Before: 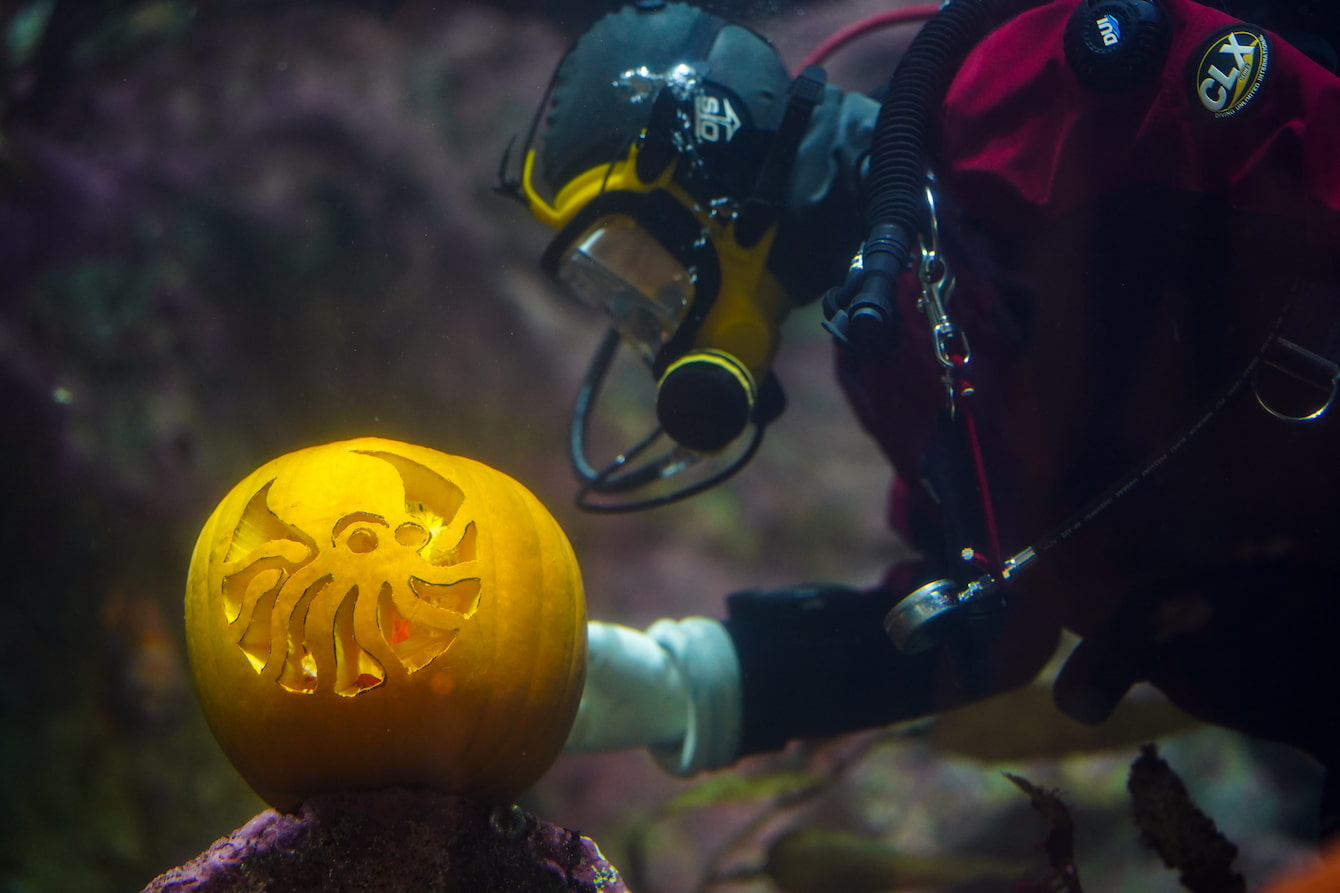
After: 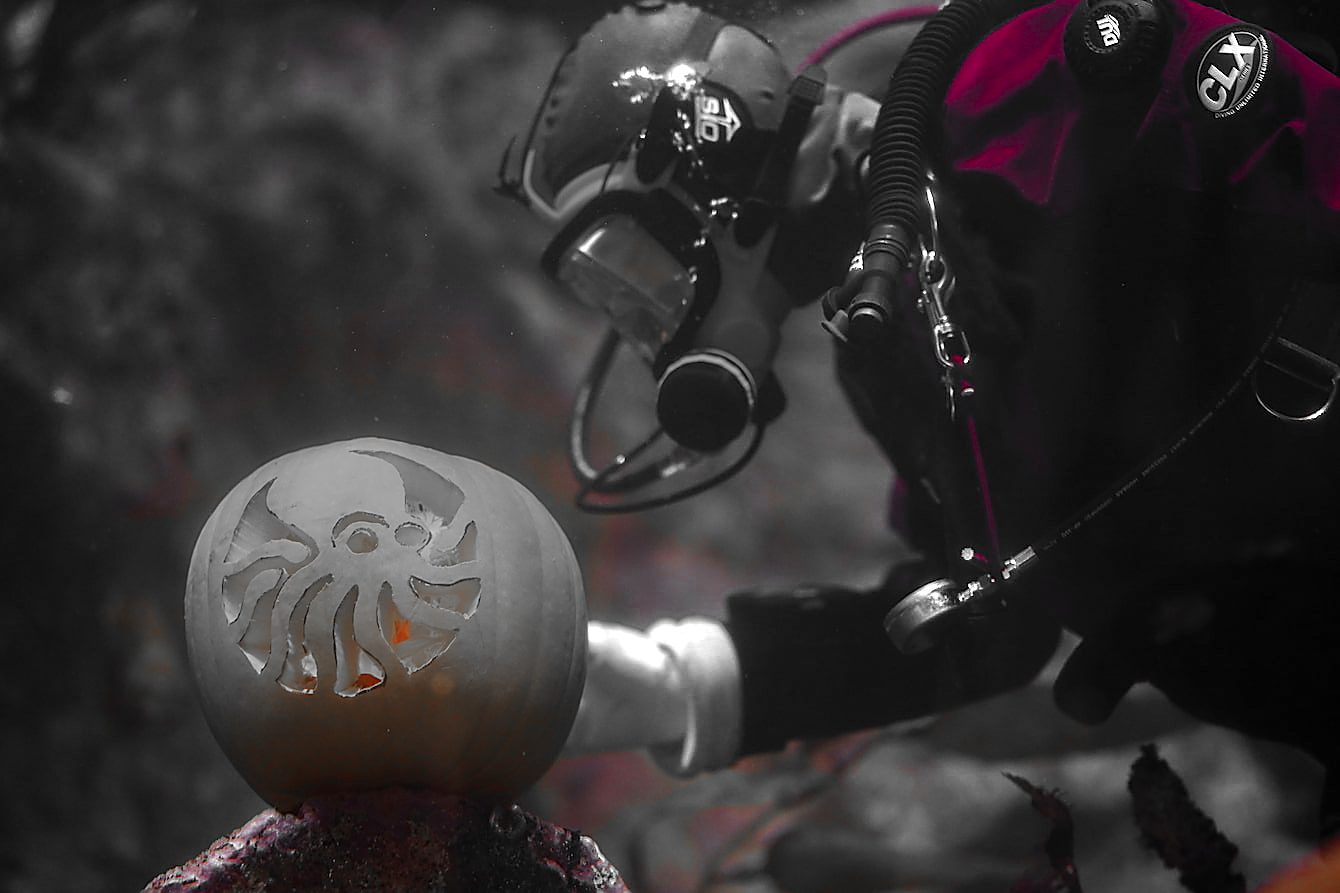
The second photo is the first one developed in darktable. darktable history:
color zones: curves: ch0 [(0, 0.352) (0.143, 0.407) (0.286, 0.386) (0.429, 0.431) (0.571, 0.829) (0.714, 0.853) (0.857, 0.833) (1, 0.352)]; ch1 [(0, 0.604) (0.072, 0.726) (0.096, 0.608) (0.205, 0.007) (0.571, -0.006) (0.839, -0.013) (0.857, -0.012) (1, 0.604)]
shadows and highlights: shadows 22.7, highlights -48.71, soften with gaussian
sharpen: radius 1.4, amount 1.25, threshold 0.7
